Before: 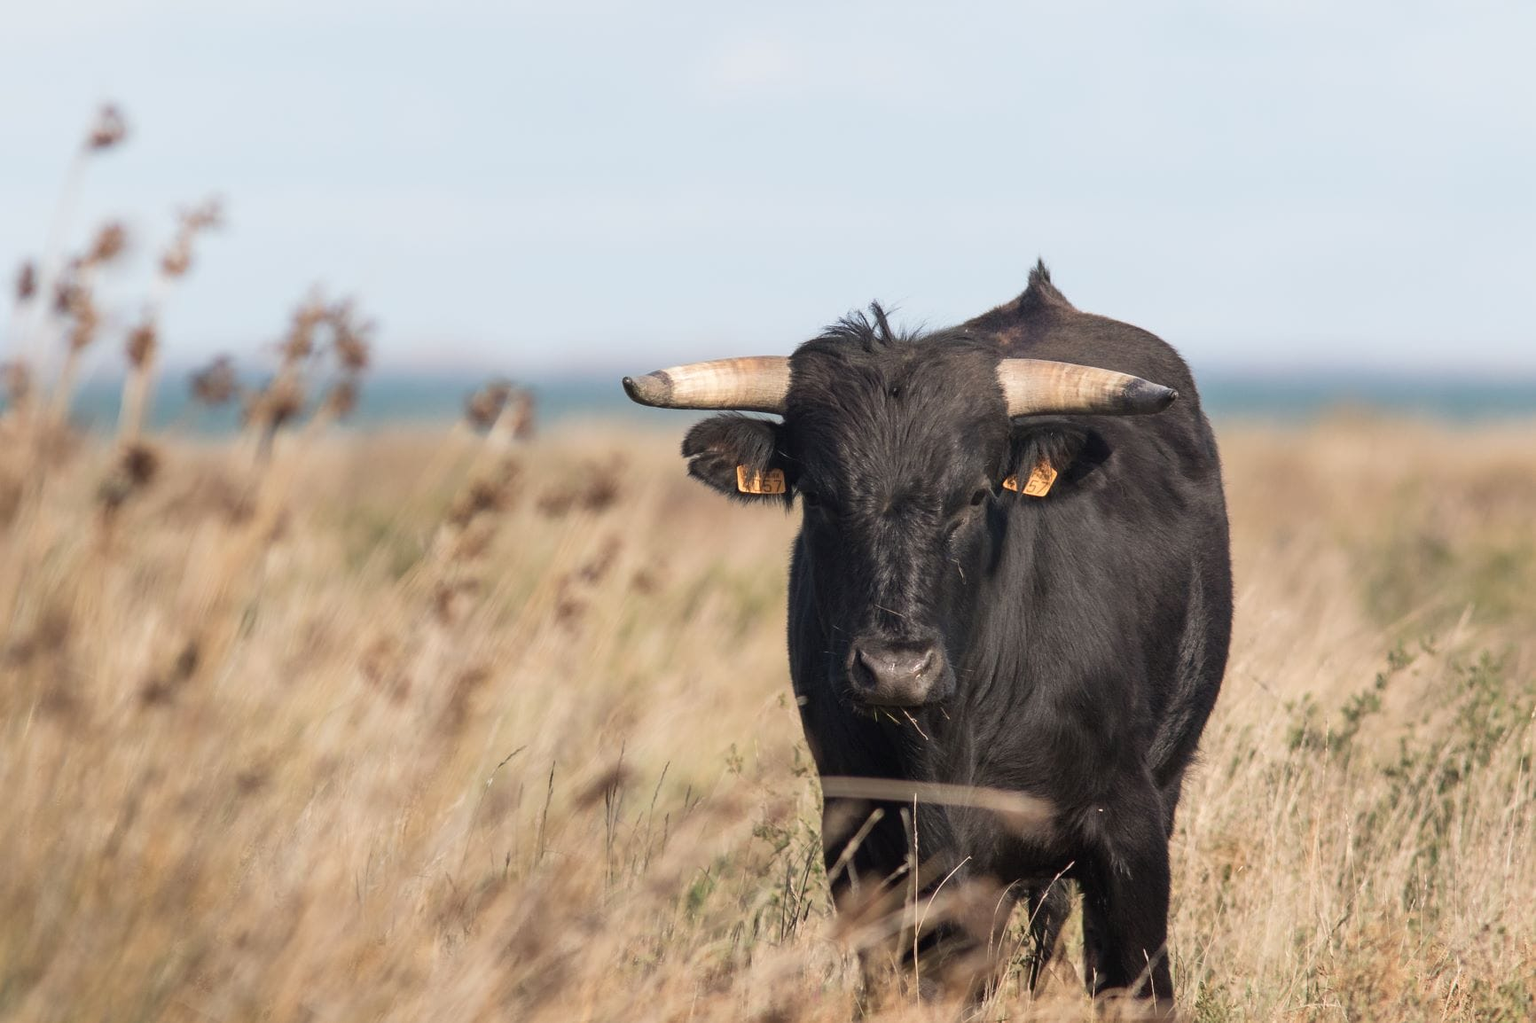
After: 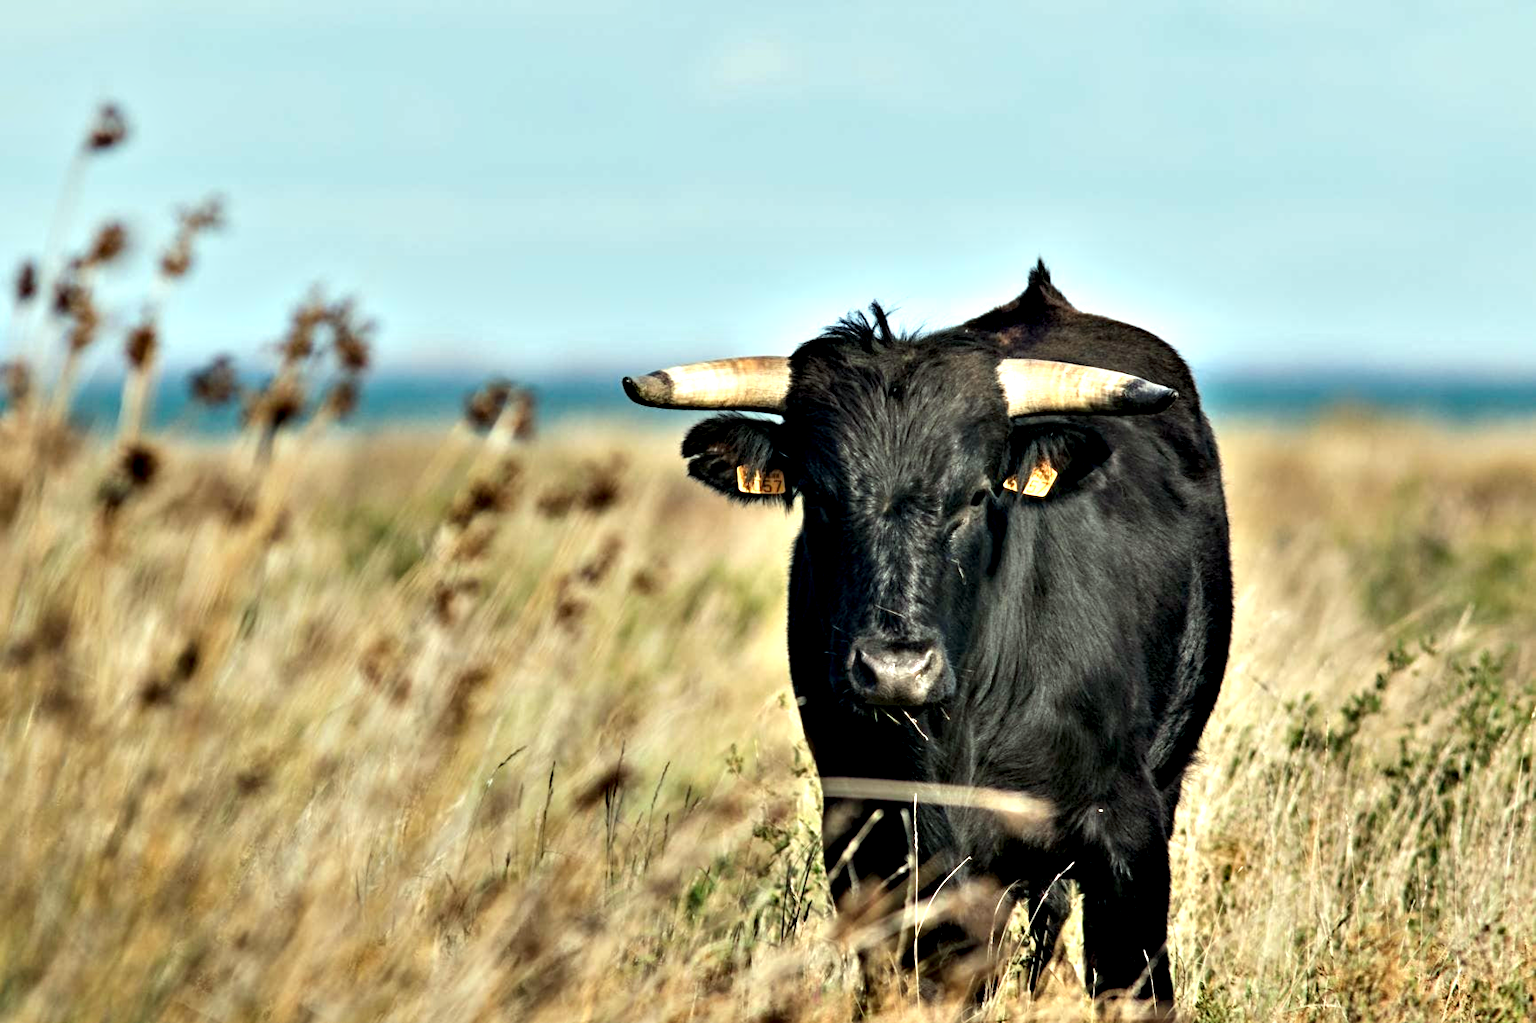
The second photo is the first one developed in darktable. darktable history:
contrast equalizer: y [[0.48, 0.654, 0.731, 0.706, 0.772, 0.382], [0.55 ×6], [0 ×6], [0 ×6], [0 ×6]]
color correction: highlights a* -7.44, highlights b* 1.39, shadows a* -3.33, saturation 1.41
